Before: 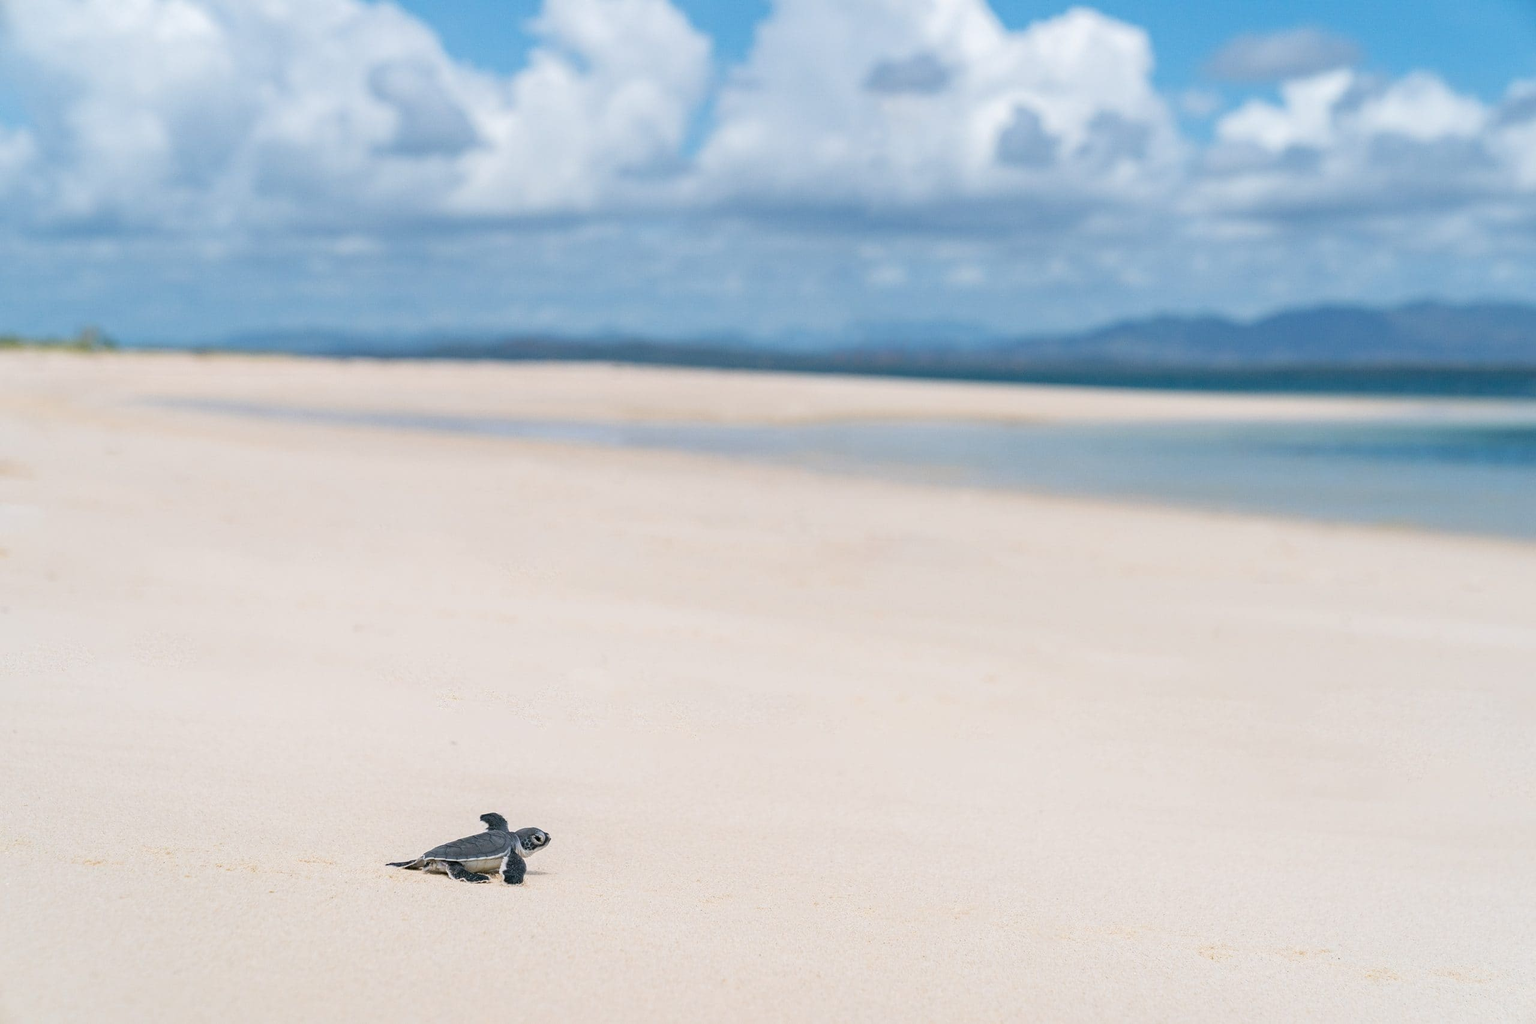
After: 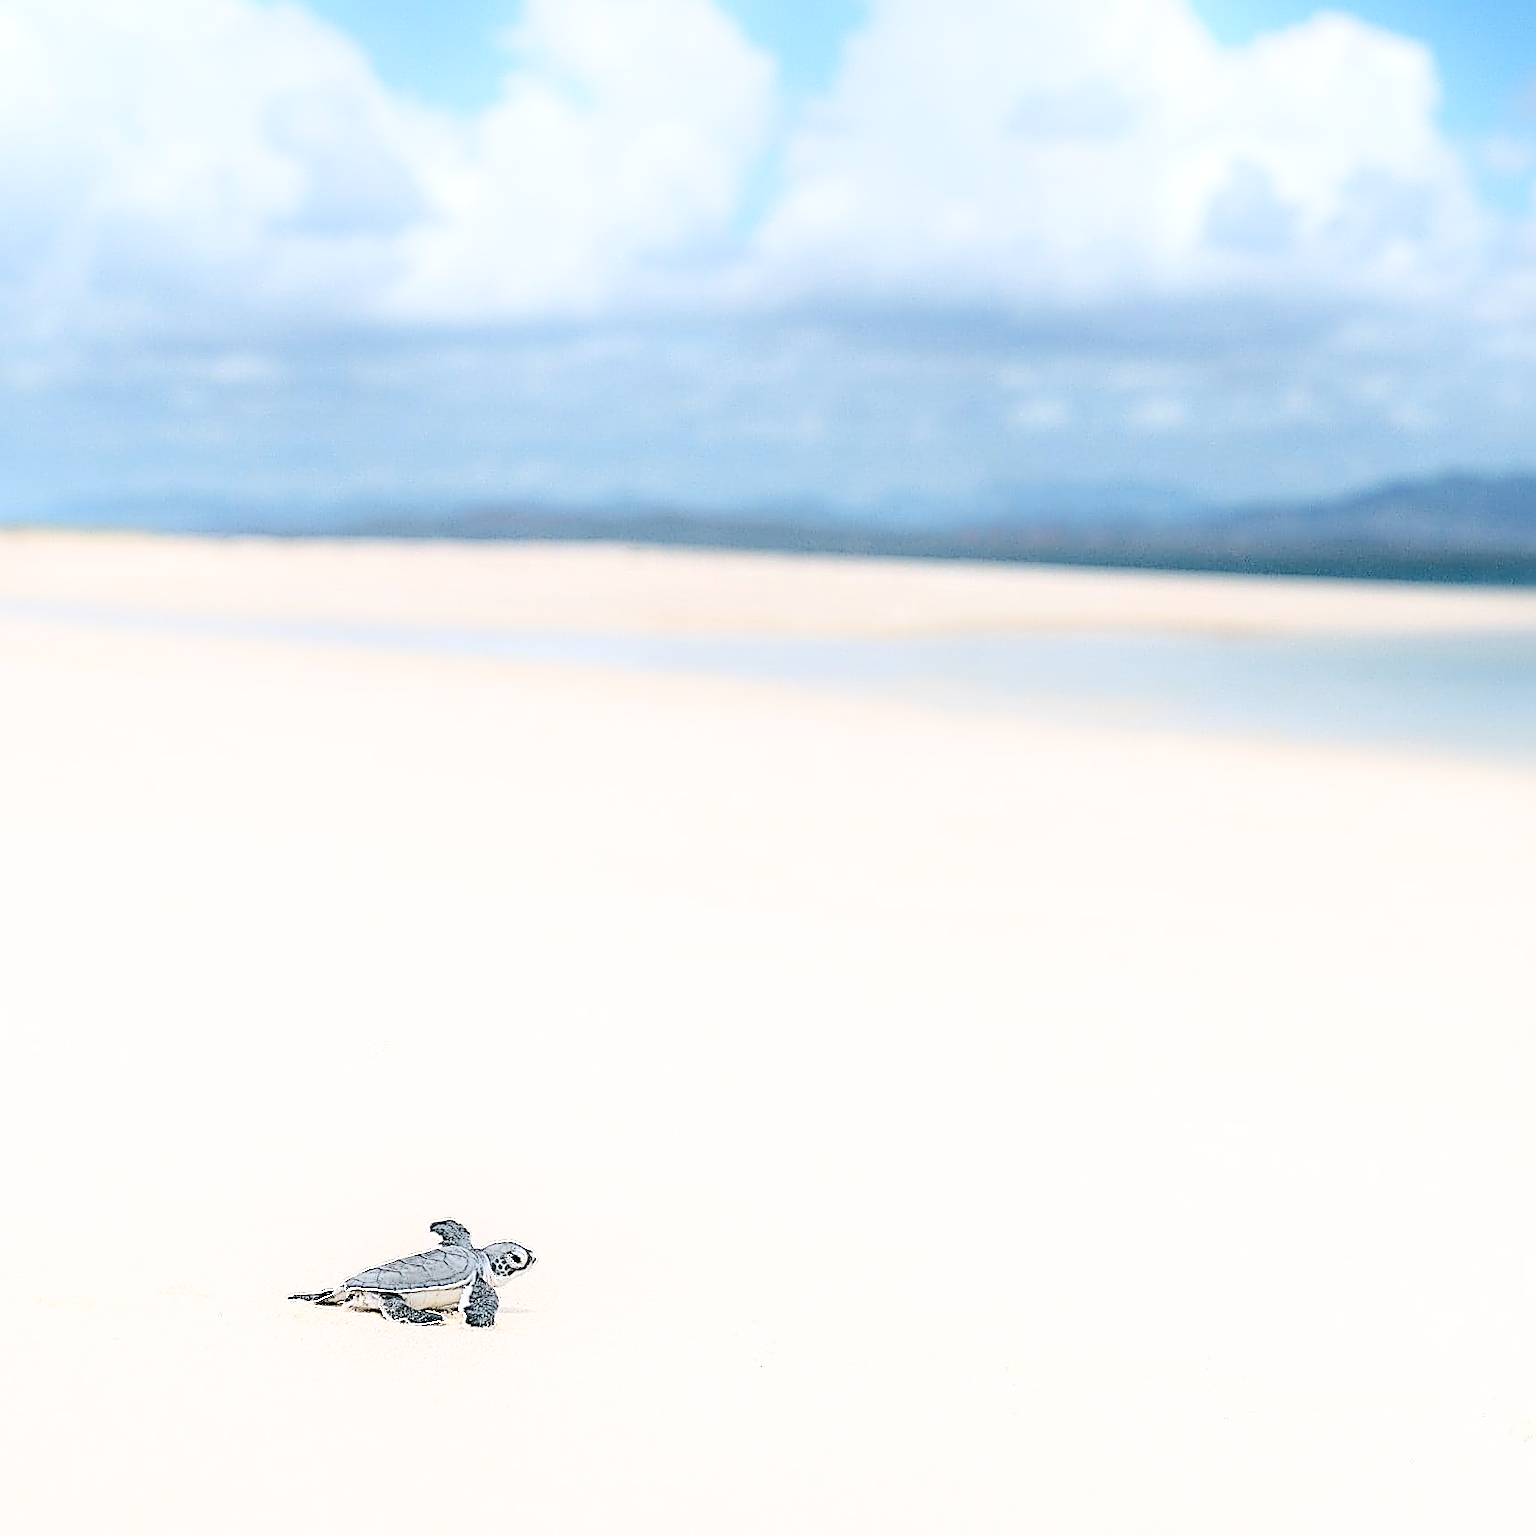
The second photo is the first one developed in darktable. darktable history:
crop and rotate: left 12.648%, right 20.685%
sharpen: amount 2
shadows and highlights: shadows -21.3, highlights 100, soften with gaussian
local contrast: mode bilateral grid, contrast 25, coarseness 60, detail 151%, midtone range 0.2
